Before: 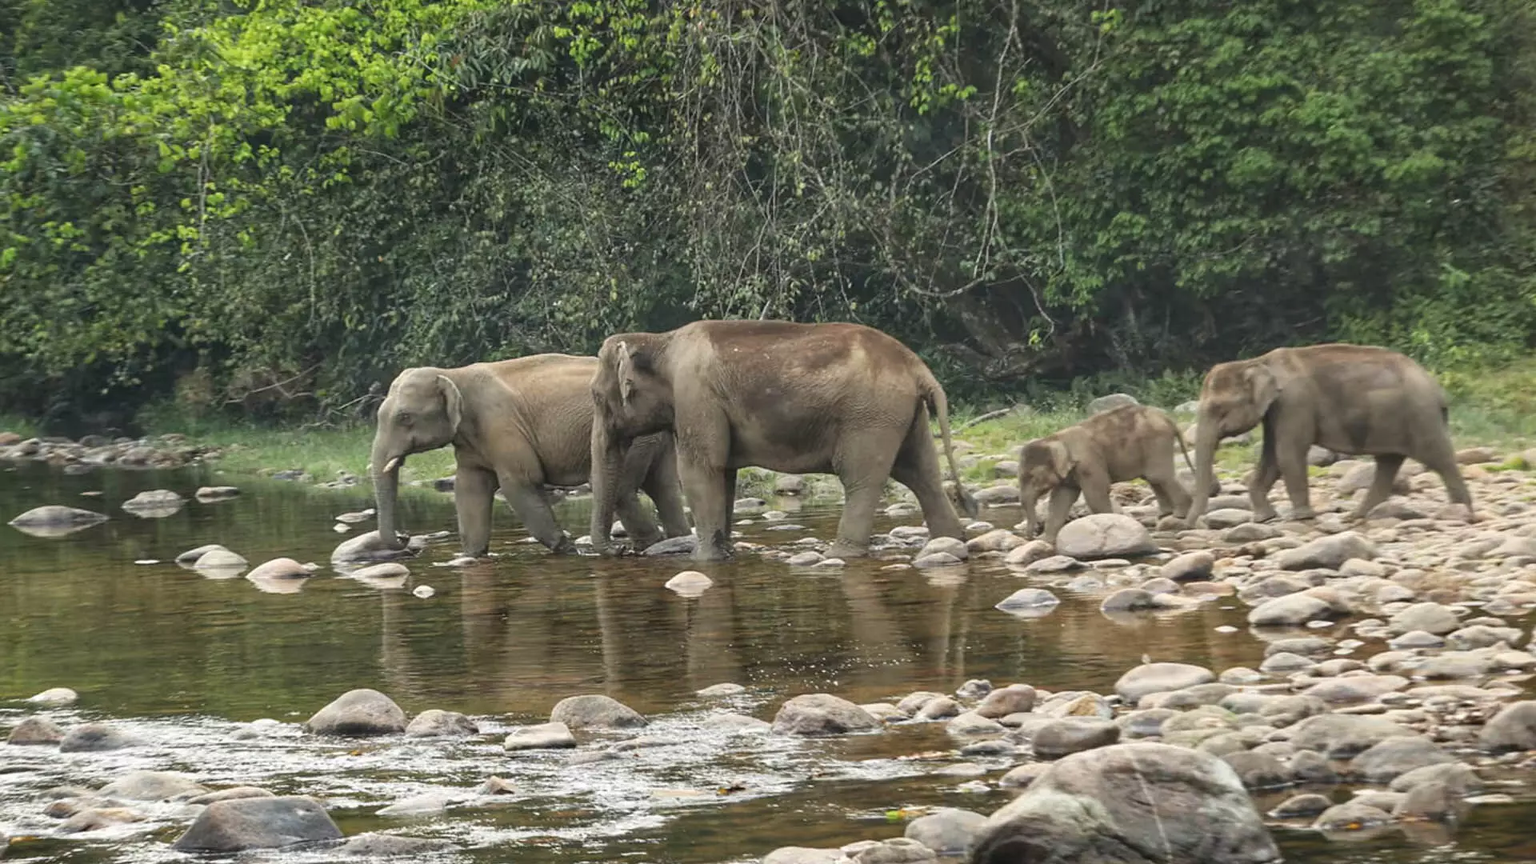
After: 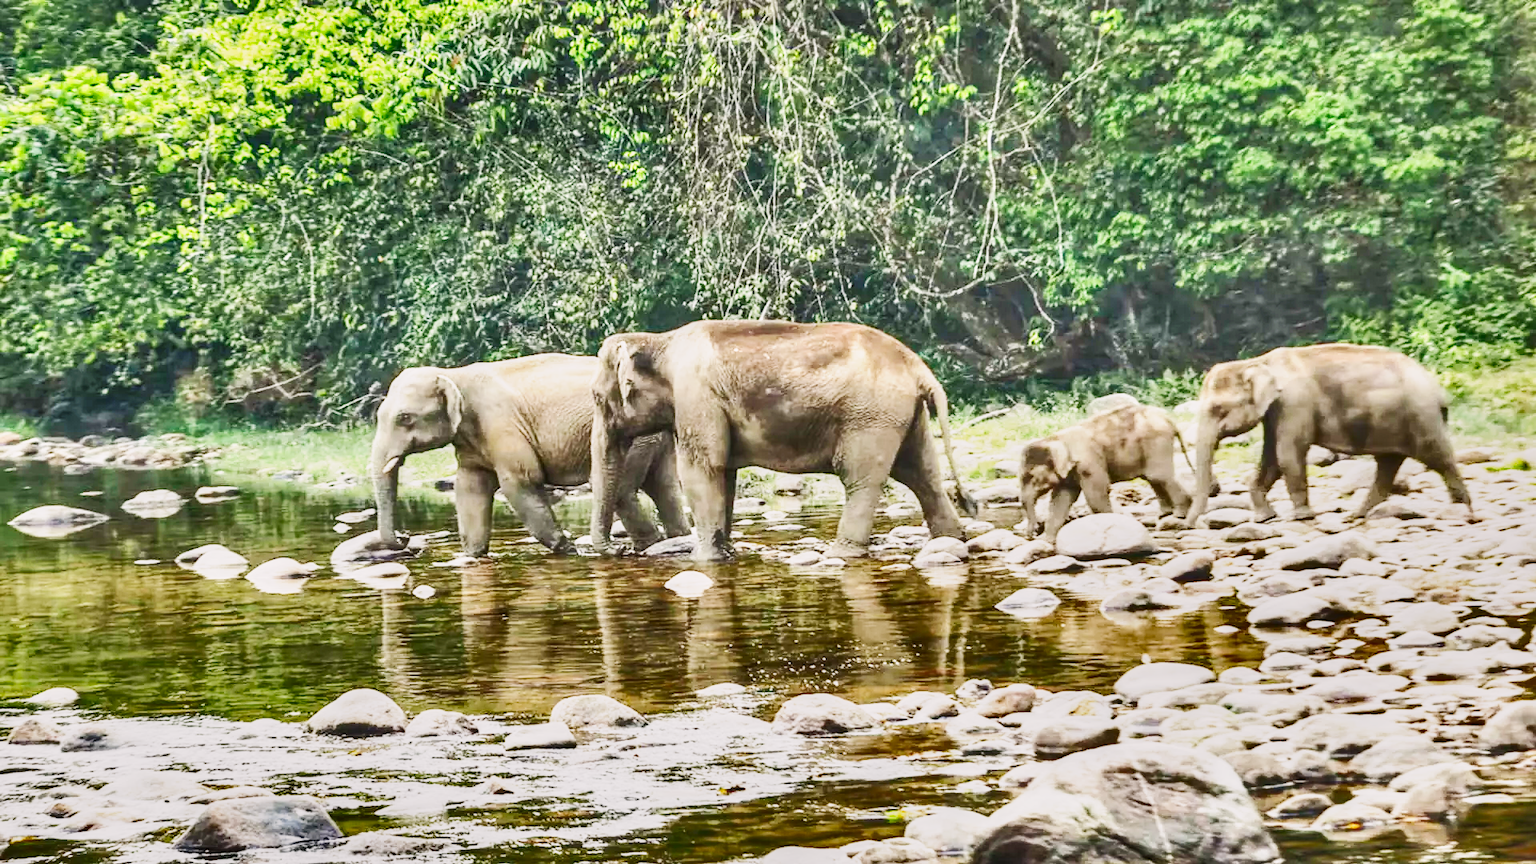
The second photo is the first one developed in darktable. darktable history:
local contrast: on, module defaults
base curve: curves: ch0 [(0, 0) (0.007, 0.004) (0.027, 0.03) (0.046, 0.07) (0.207, 0.54) (0.442, 0.872) (0.673, 0.972) (1, 1)], preserve colors none
tone curve: curves: ch0 [(0.013, 0) (0.061, 0.068) (0.239, 0.256) (0.502, 0.505) (0.683, 0.676) (0.761, 0.773) (0.858, 0.858) (0.987, 0.945)]; ch1 [(0, 0) (0.172, 0.123) (0.304, 0.267) (0.414, 0.395) (0.472, 0.473) (0.502, 0.508) (0.521, 0.528) (0.583, 0.595) (0.654, 0.673) (0.728, 0.761) (1, 1)]; ch2 [(0, 0) (0.411, 0.424) (0.485, 0.476) (0.502, 0.502) (0.553, 0.557) (0.57, 0.576) (1, 1)], color space Lab, independent channels, preserve colors none
exposure: exposure 0.636 EV, compensate highlight preservation false
shadows and highlights: shadows 24.5, highlights -78.15, soften with gaussian
